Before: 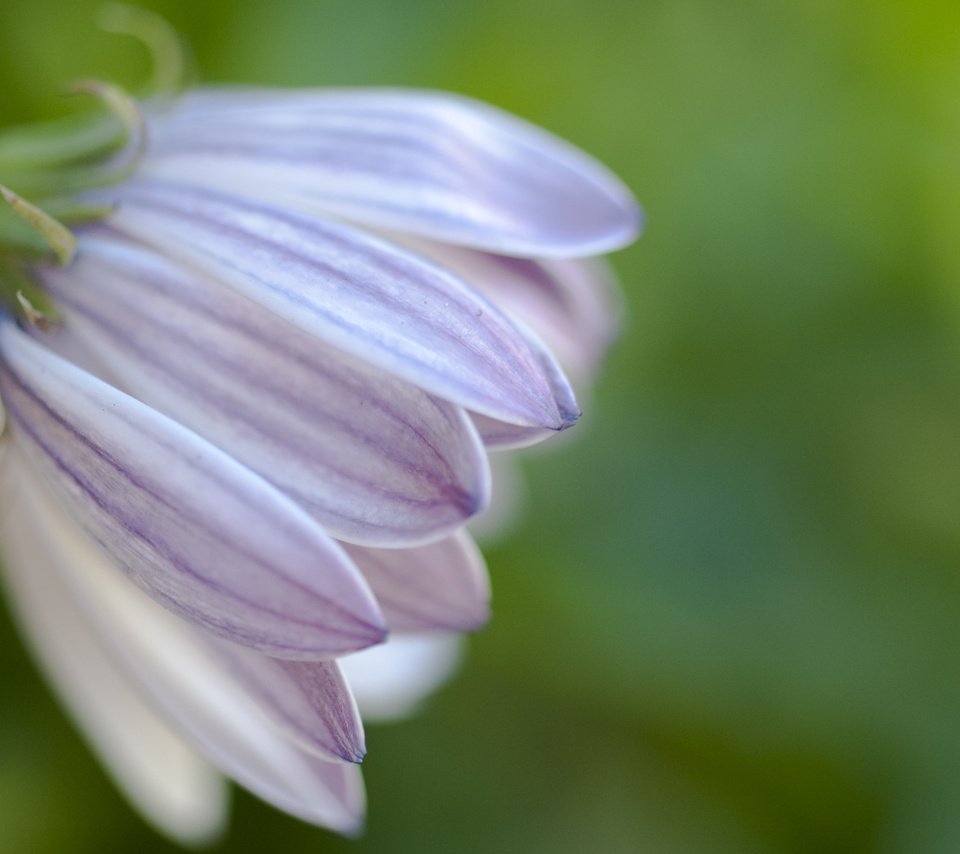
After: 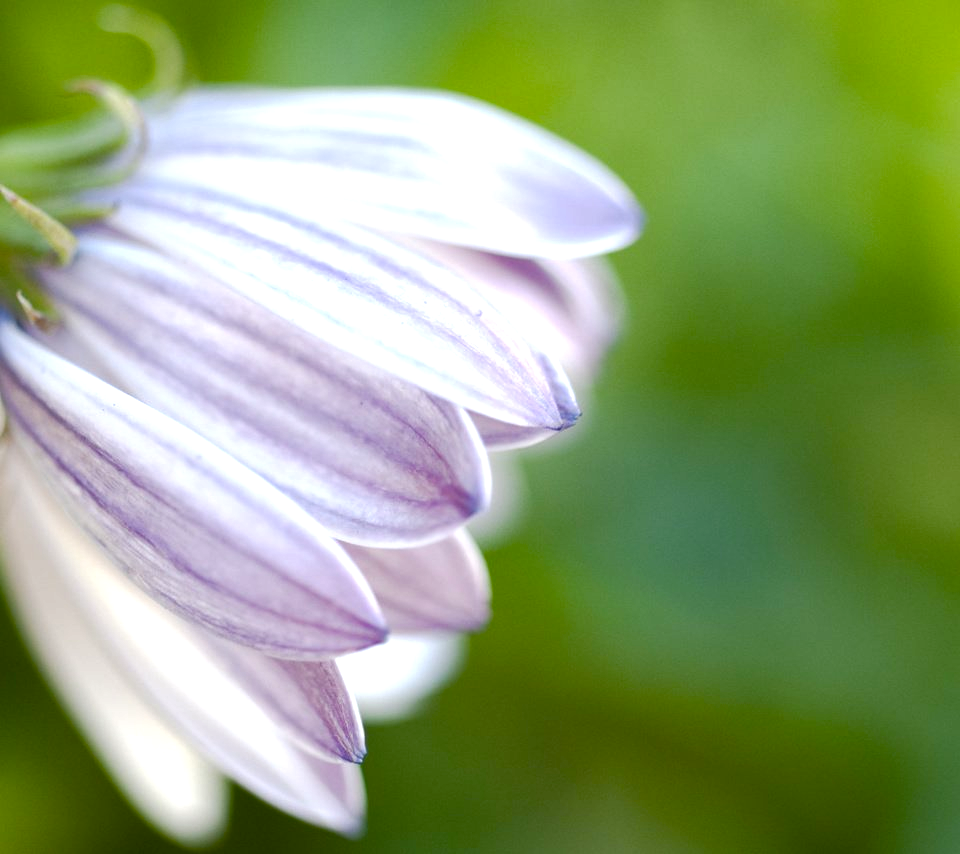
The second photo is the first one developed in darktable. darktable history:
color balance rgb: perceptual saturation grading › global saturation 0.412%, perceptual saturation grading › highlights -33.247%, perceptual saturation grading › mid-tones 15.048%, perceptual saturation grading › shadows 48.336%, perceptual brilliance grading › global brilliance 12.57%, perceptual brilliance grading › highlights 14.689%
